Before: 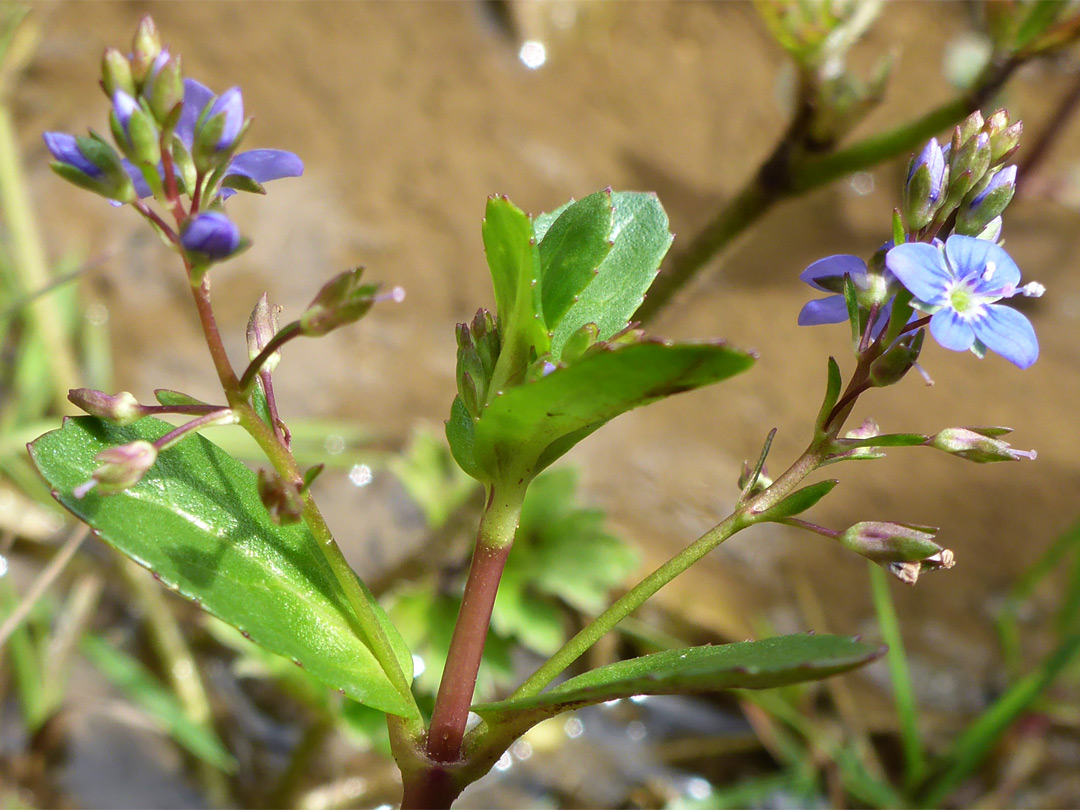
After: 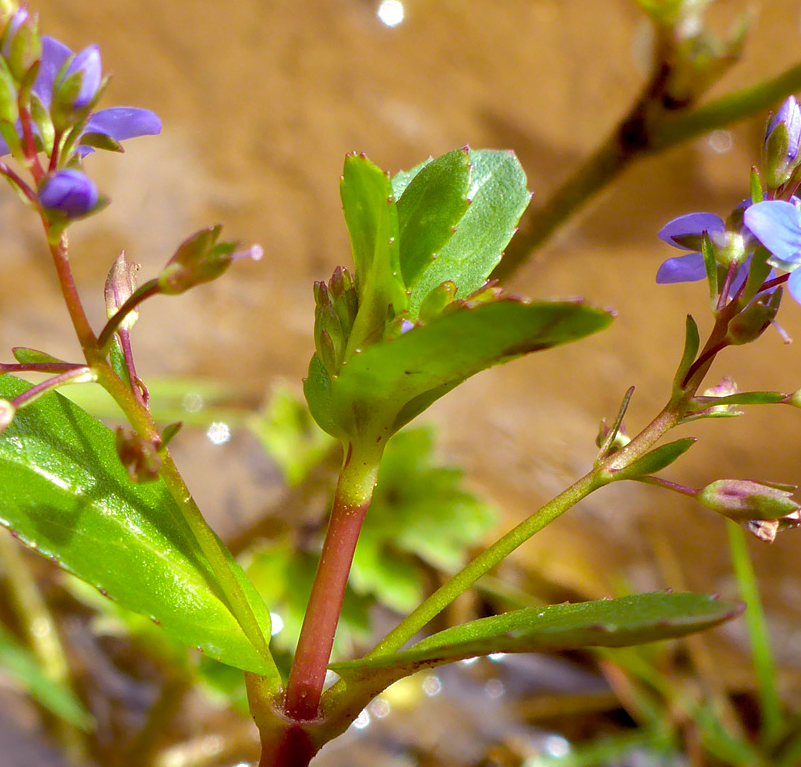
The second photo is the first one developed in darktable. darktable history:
tone equalizer: on, module defaults
shadows and highlights: on, module defaults
color balance rgb: perceptual saturation grading › global saturation 20%, global vibrance 10%
rgb levels: mode RGB, independent channels, levels [[0, 0.474, 1], [0, 0.5, 1], [0, 0.5, 1]]
crop and rotate: left 13.15%, top 5.251%, right 12.609%
exposure: black level correction 0.007, exposure 0.159 EV, compensate highlight preservation false
